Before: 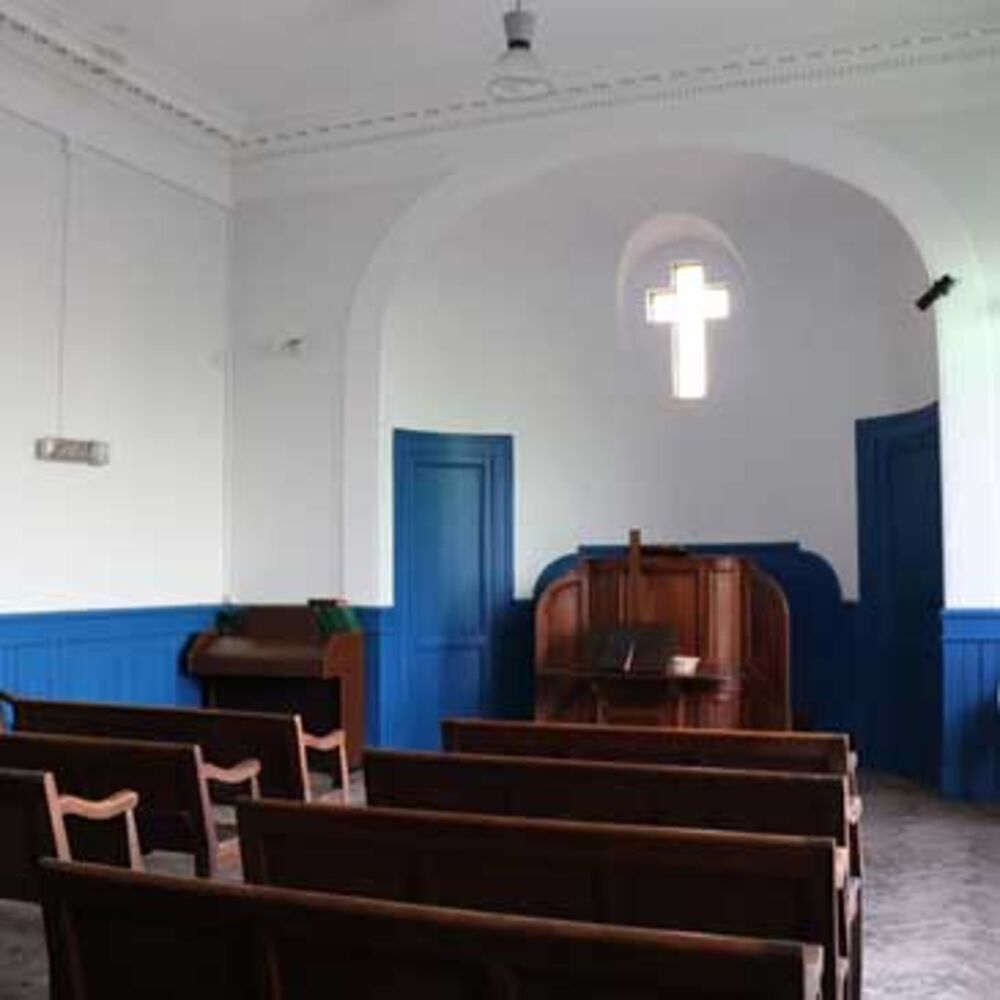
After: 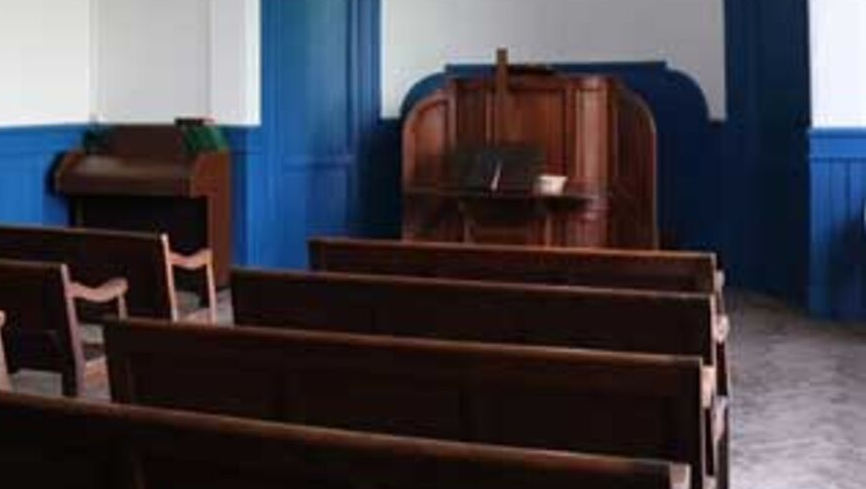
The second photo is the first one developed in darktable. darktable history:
crop and rotate: left 13.306%, top 48.129%, bottom 2.928%
rotate and perspective: crop left 0, crop top 0
